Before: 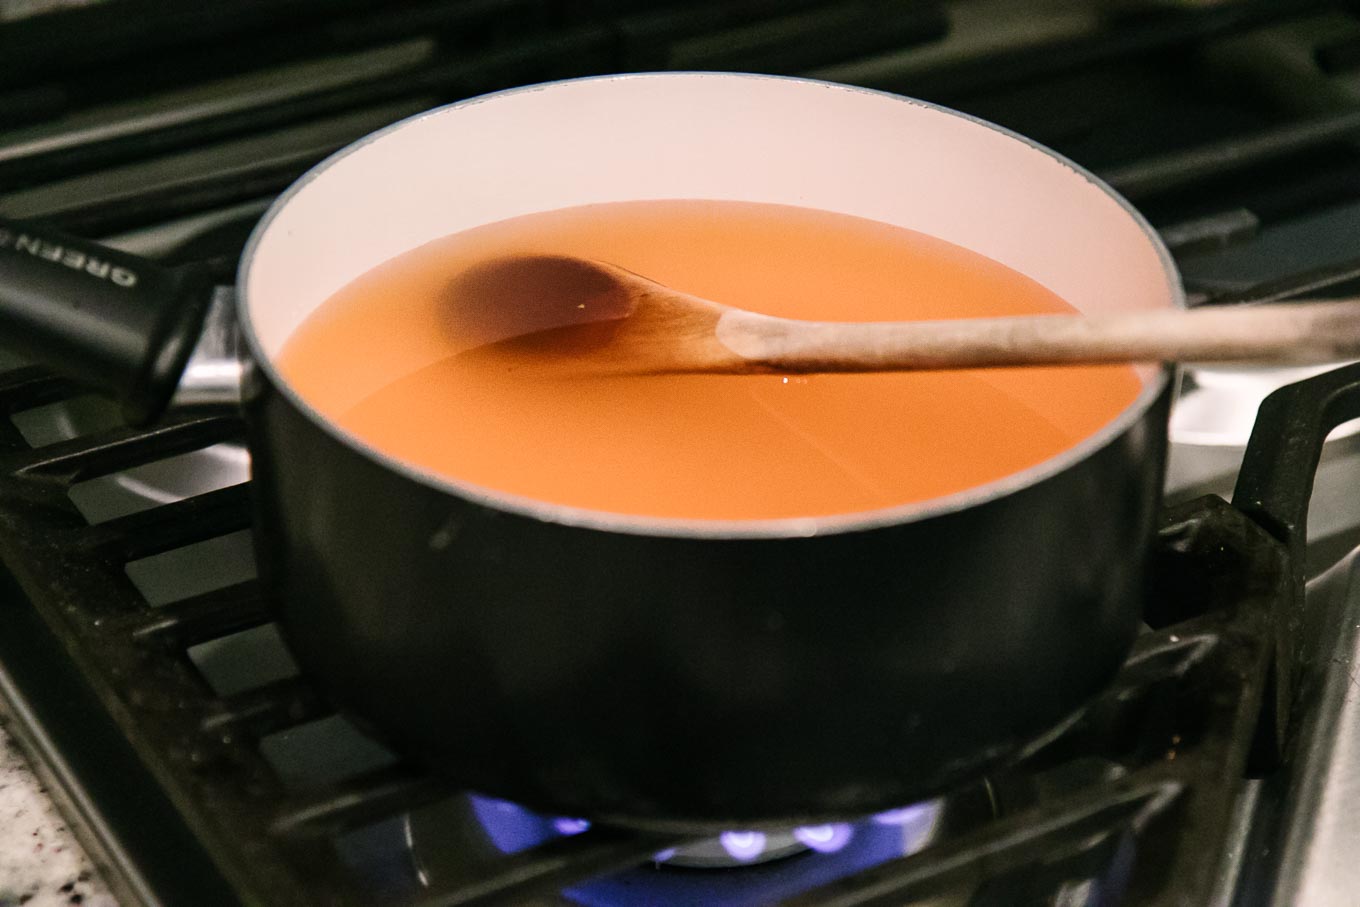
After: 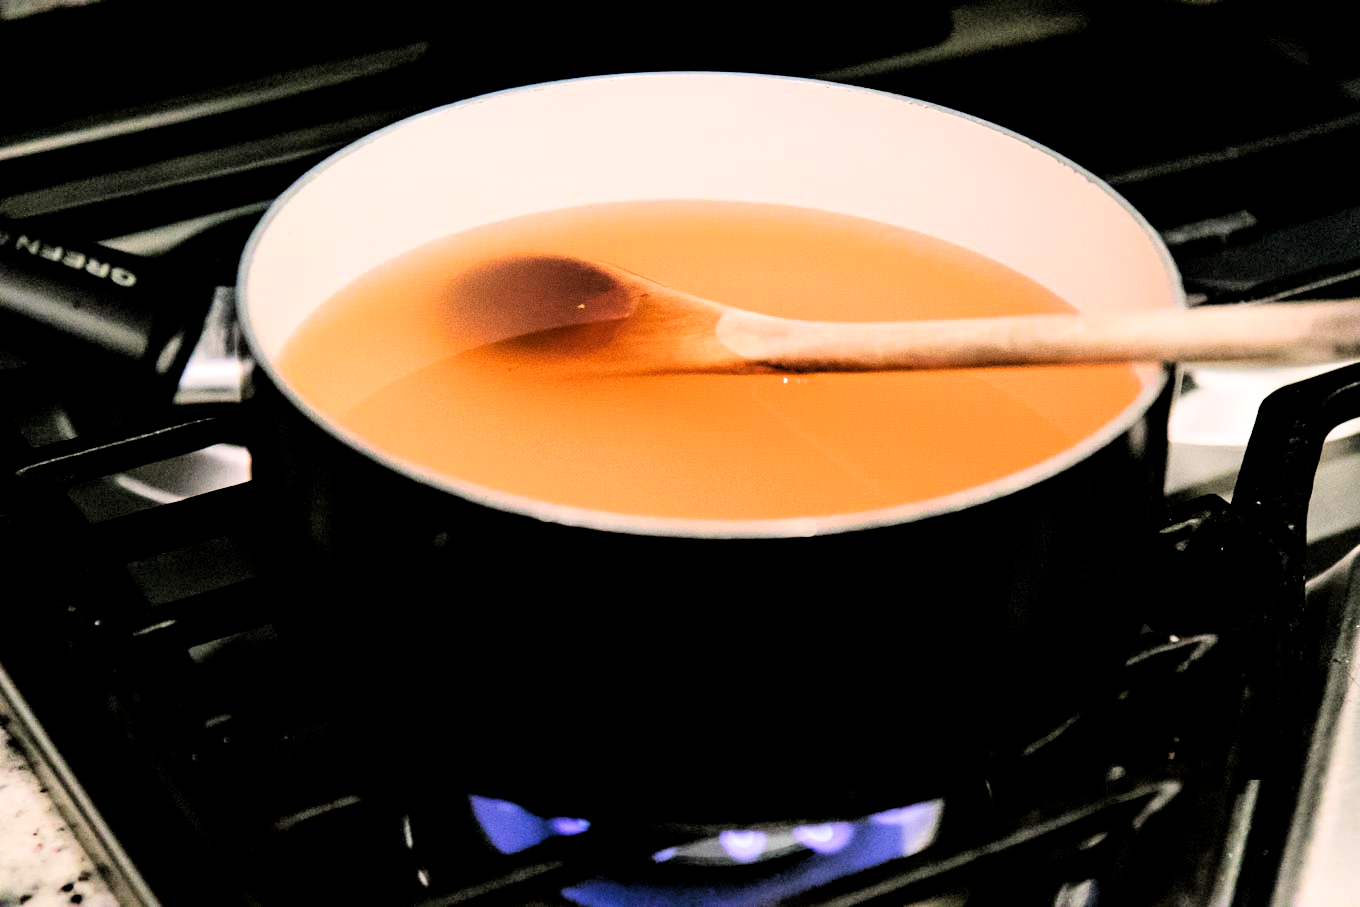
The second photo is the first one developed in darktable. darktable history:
filmic rgb: black relative exposure -3.1 EV, white relative exposure 7.03 EV, hardness 1.46, contrast 1.348, color science v6 (2022)
levels: mode automatic, black 0.078%, white 99.89%, levels [0, 0.476, 0.951]
exposure: black level correction 0, exposure 0.694 EV, compensate highlight preservation false
